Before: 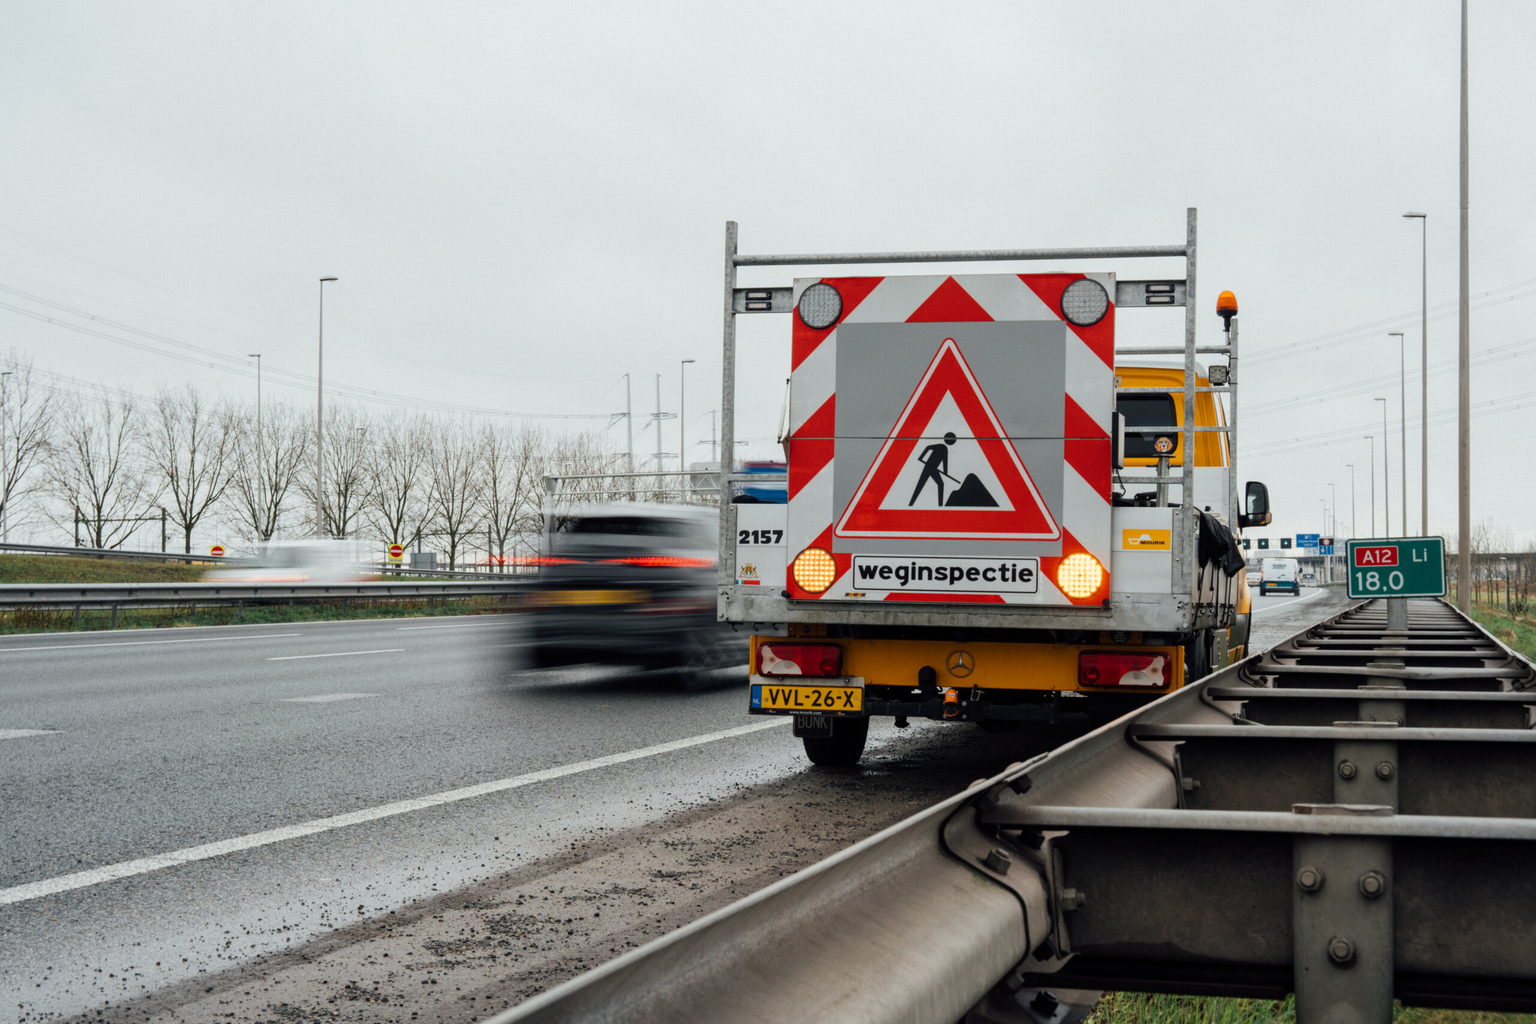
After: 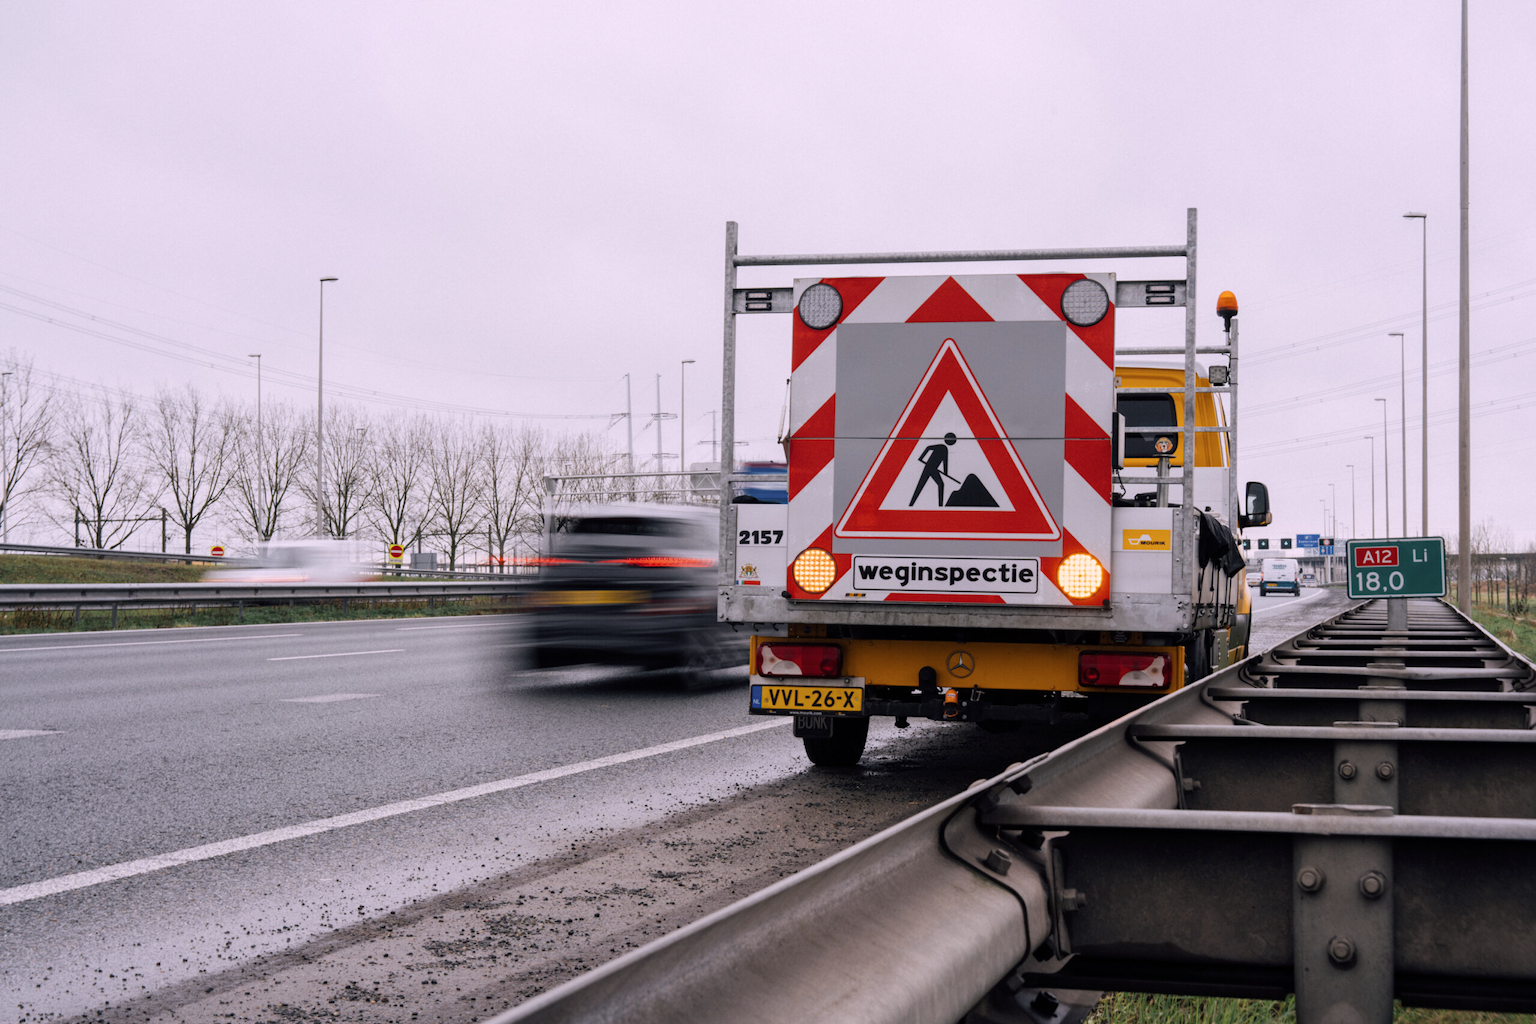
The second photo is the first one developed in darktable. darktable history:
color correction: highlights a* 12.23, highlights b* 5.41
contrast brightness saturation: saturation -0.1
white balance: red 0.931, blue 1.11
